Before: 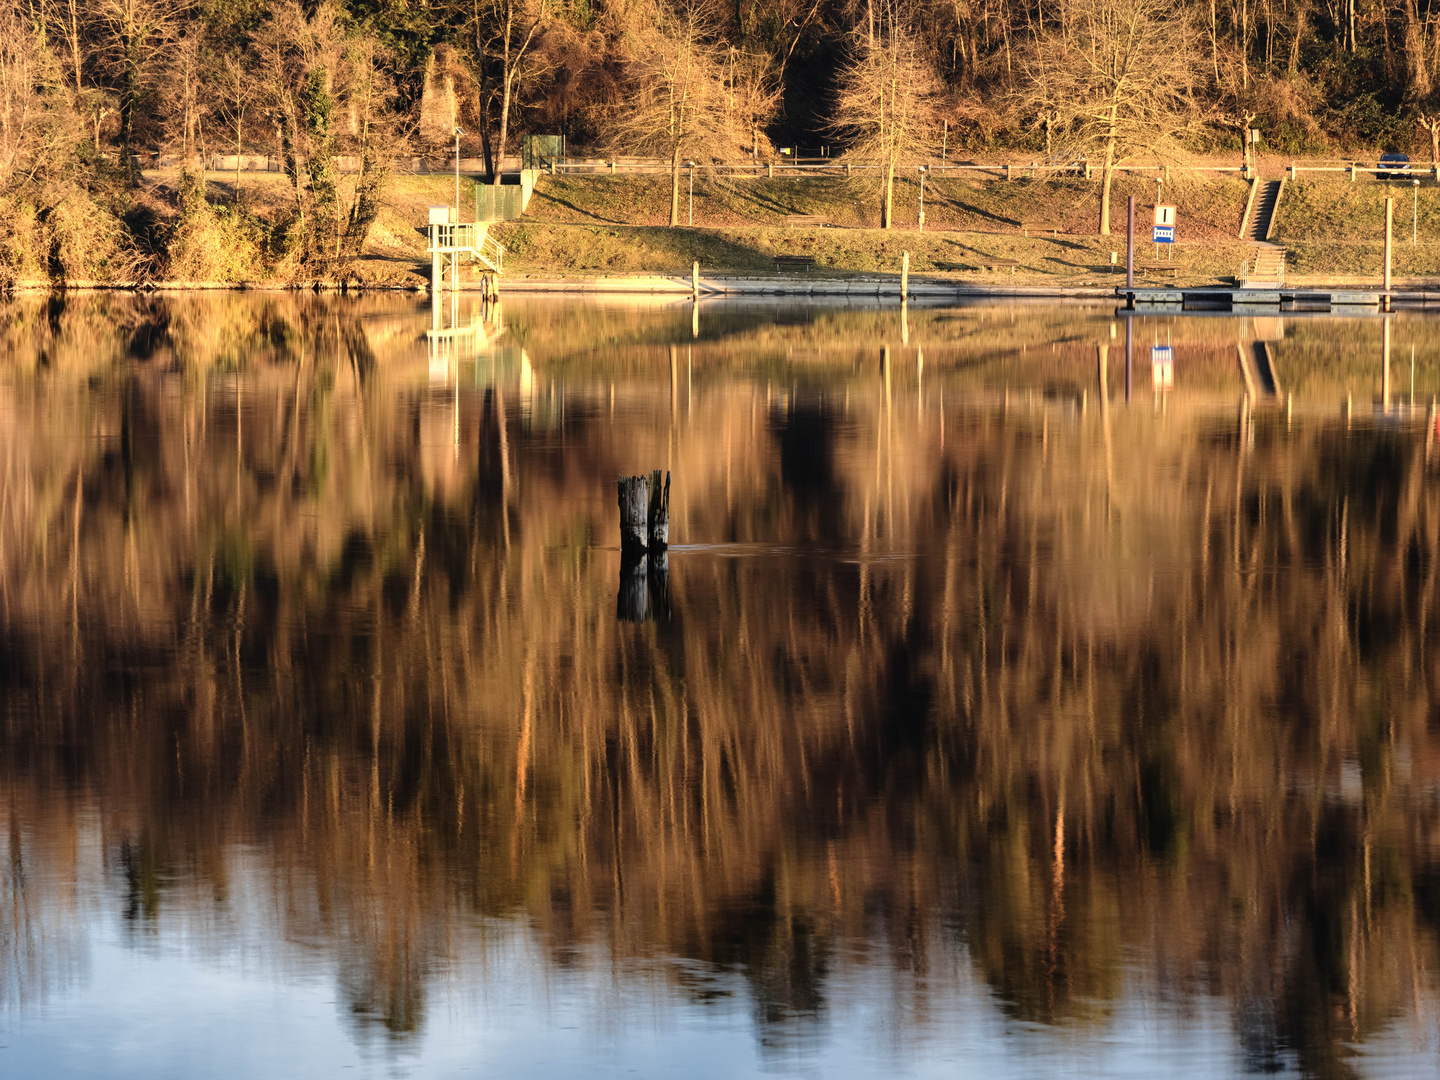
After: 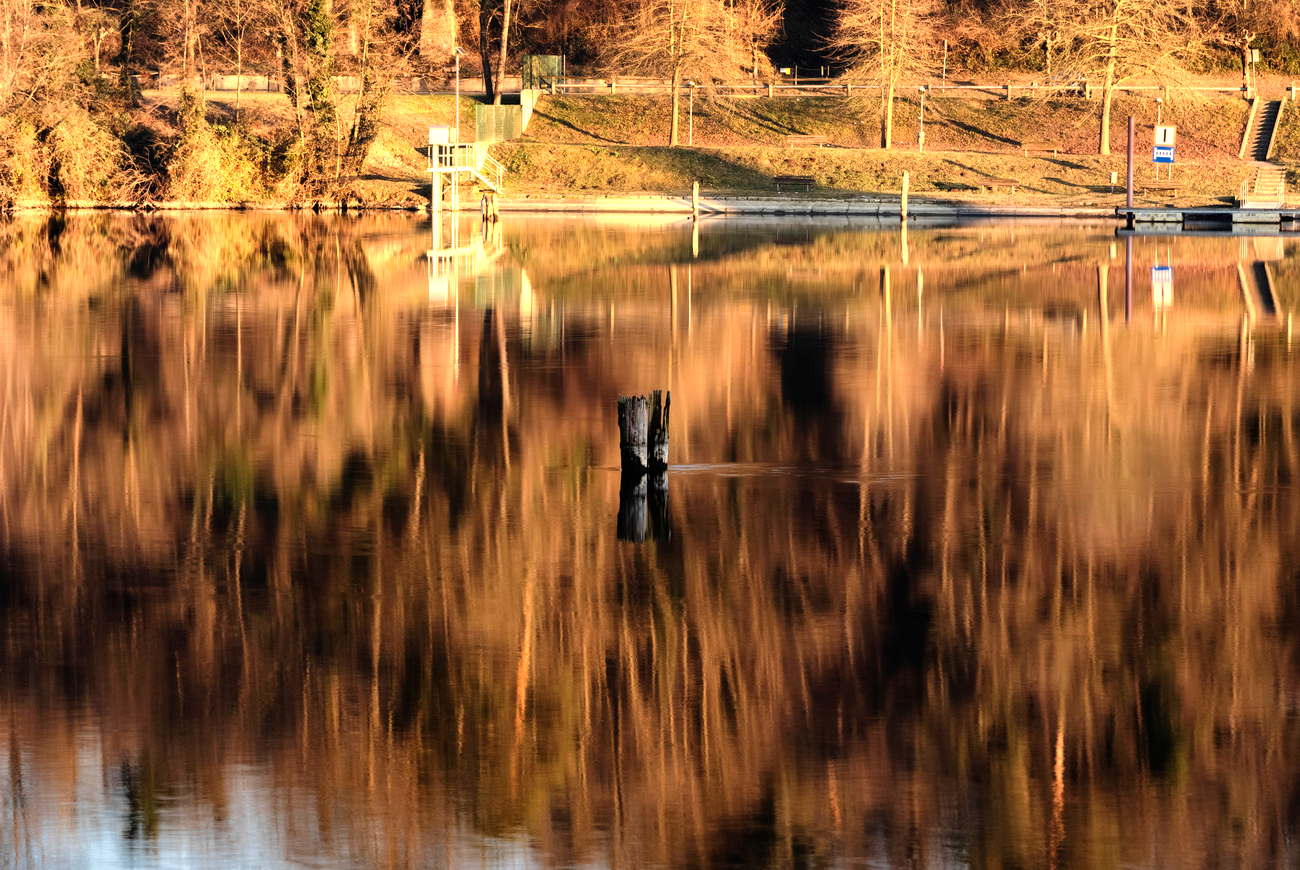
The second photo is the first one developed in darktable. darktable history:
crop: top 7.49%, right 9.717%, bottom 11.943%
exposure: exposure 0.3 EV, compensate highlight preservation false
